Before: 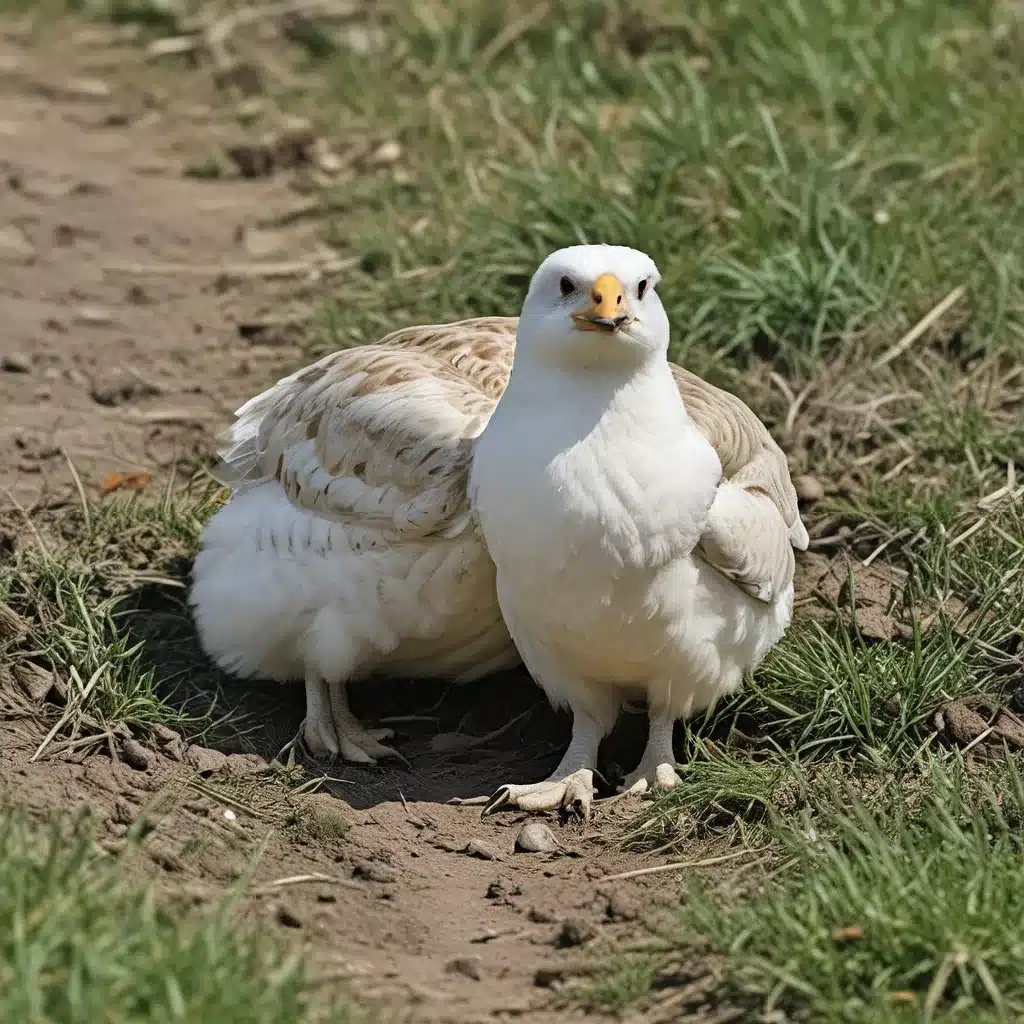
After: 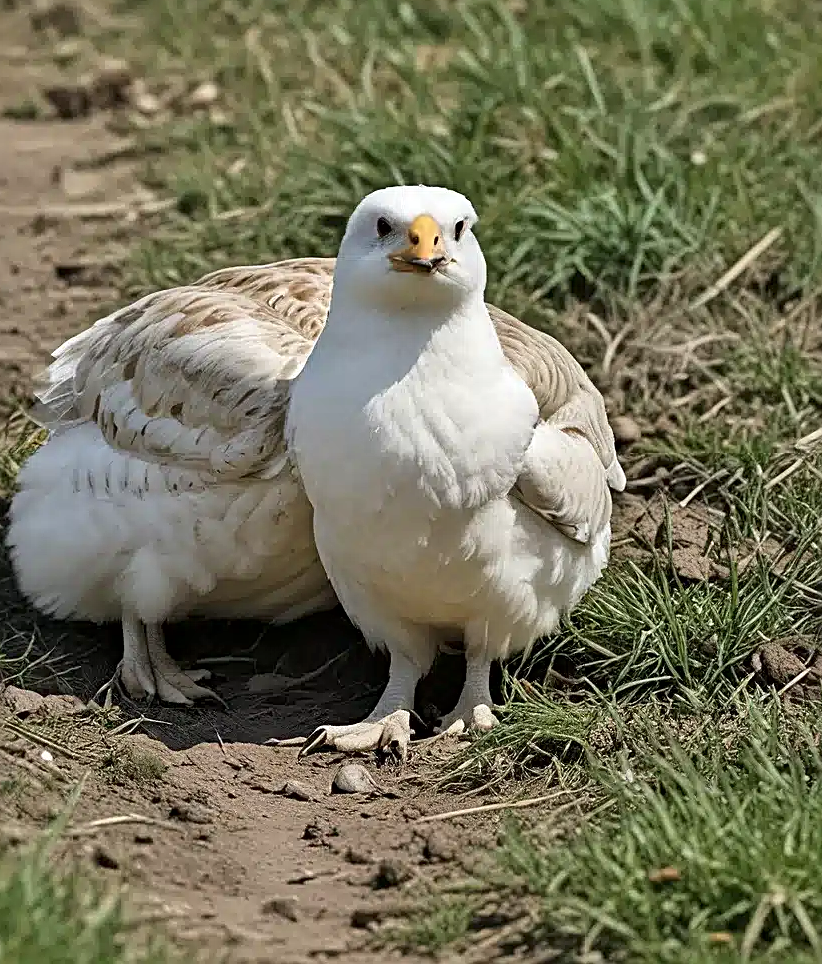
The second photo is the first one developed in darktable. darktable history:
exposure: compensate highlight preservation false
sharpen: on, module defaults
crop and rotate: left 17.959%, top 5.771%, right 1.742%
local contrast: mode bilateral grid, contrast 30, coarseness 25, midtone range 0.2
